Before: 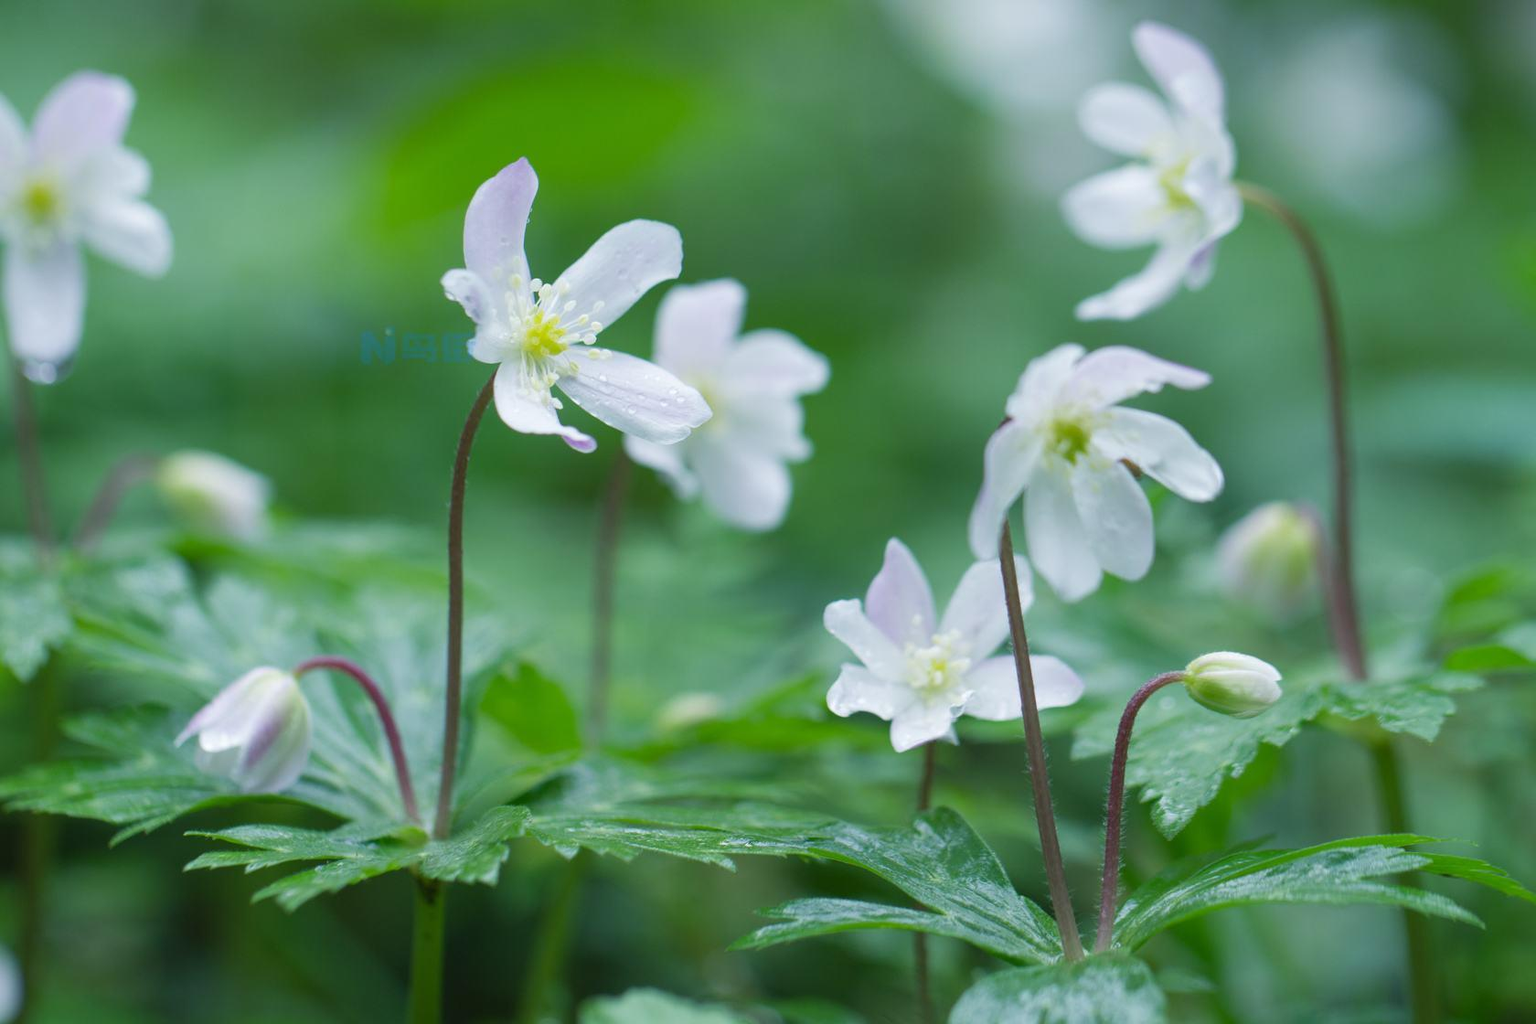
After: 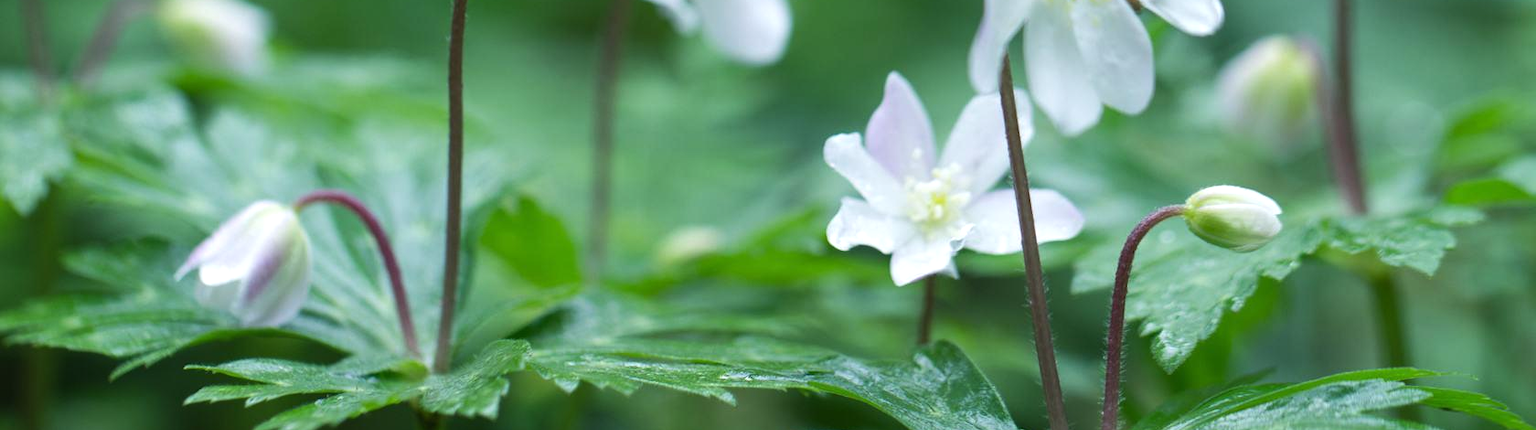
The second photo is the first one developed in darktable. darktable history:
crop: top 45.551%, bottom 12.262%
tone equalizer: -8 EV -0.417 EV, -7 EV -0.389 EV, -6 EV -0.333 EV, -5 EV -0.222 EV, -3 EV 0.222 EV, -2 EV 0.333 EV, -1 EV 0.389 EV, +0 EV 0.417 EV, edges refinement/feathering 500, mask exposure compensation -1.57 EV, preserve details no
